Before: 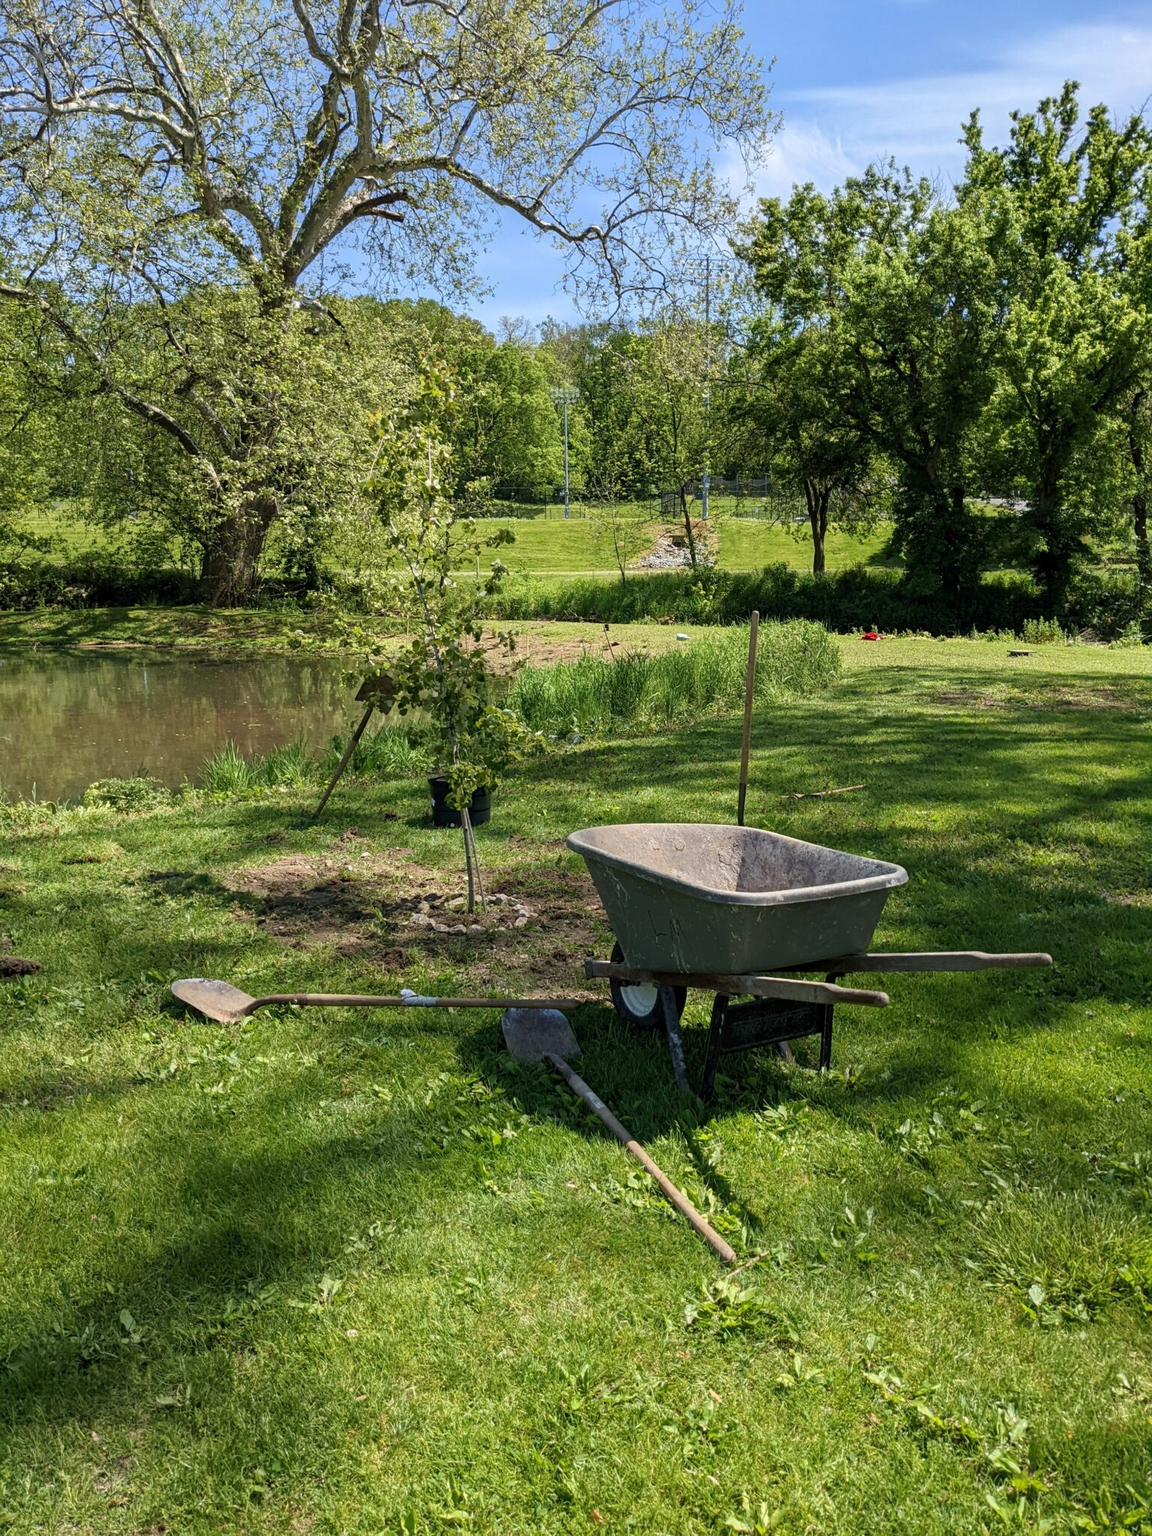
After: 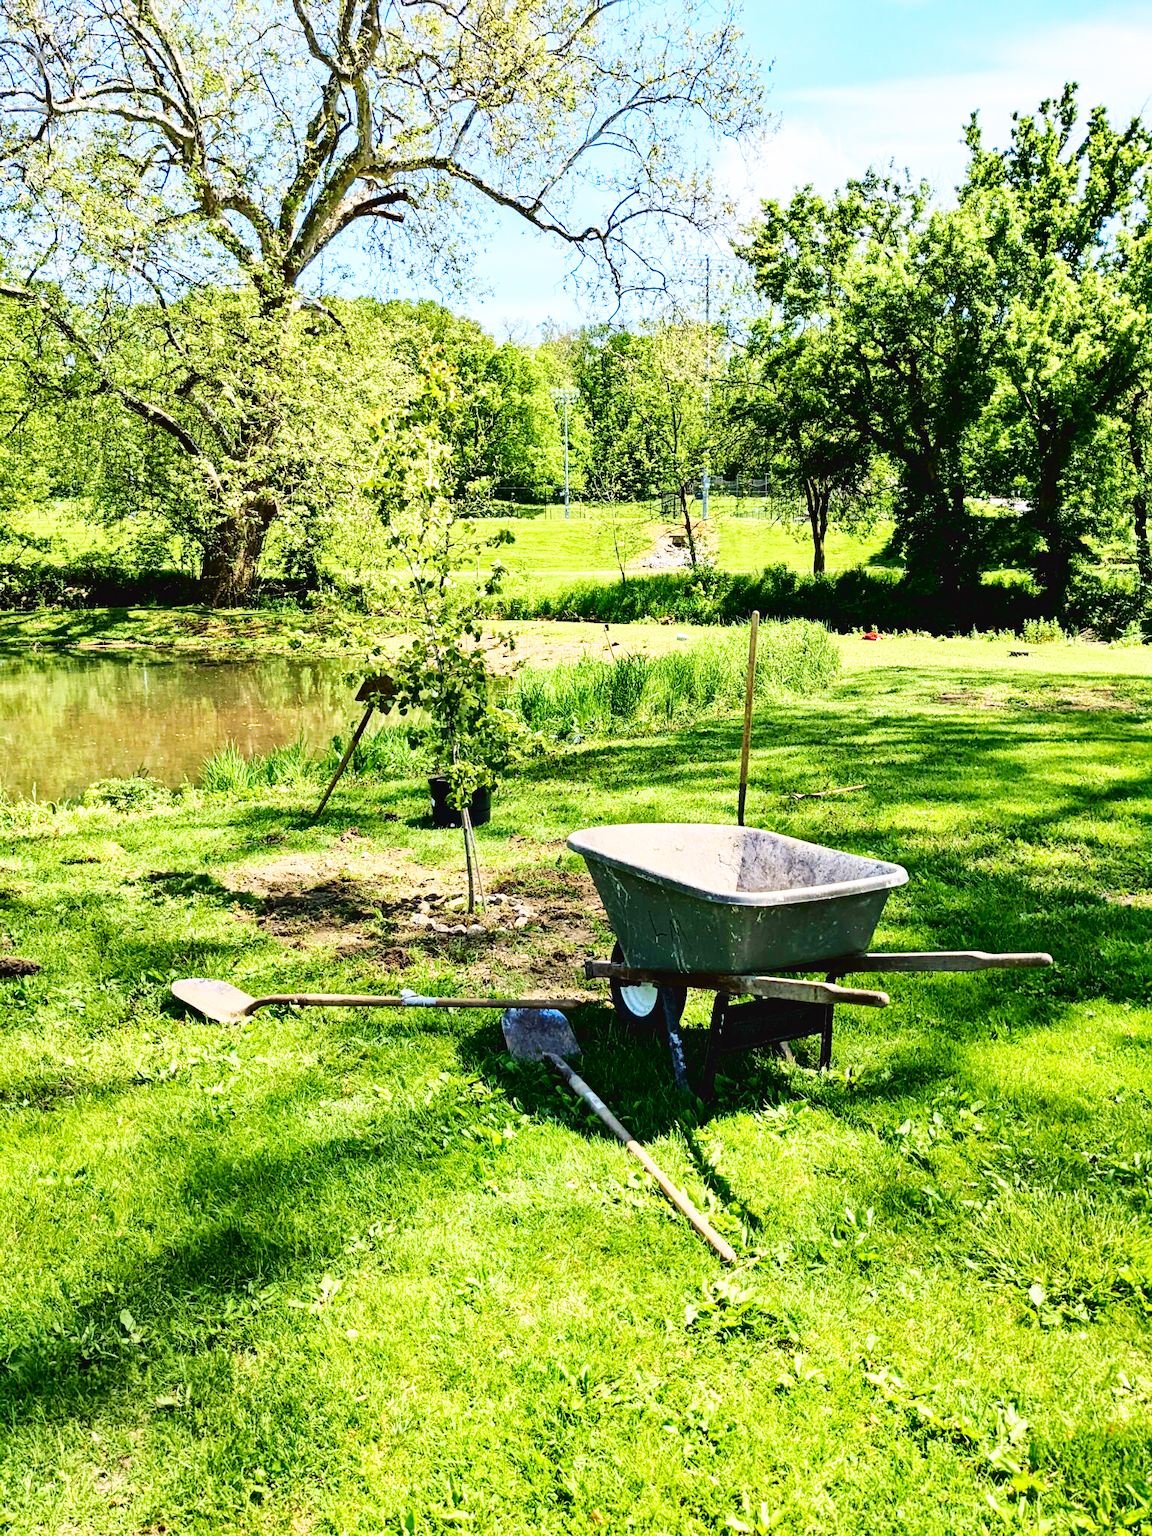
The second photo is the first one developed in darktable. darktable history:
shadows and highlights: low approximation 0.01, soften with gaussian
tone curve: curves: ch0 [(0, 0.023) (0.087, 0.065) (0.184, 0.168) (0.45, 0.54) (0.57, 0.683) (0.722, 0.825) (0.877, 0.948) (1, 1)]; ch1 [(0, 0) (0.388, 0.369) (0.45, 0.43) (0.505, 0.509) (0.534, 0.528) (0.657, 0.655) (1, 1)]; ch2 [(0, 0) (0.314, 0.223) (0.427, 0.405) (0.5, 0.5) (0.55, 0.566) (0.625, 0.657) (1, 1)], color space Lab, independent channels, preserve colors none
base curve: curves: ch0 [(0, 0.003) (0.001, 0.002) (0.006, 0.004) (0.02, 0.022) (0.048, 0.086) (0.094, 0.234) (0.162, 0.431) (0.258, 0.629) (0.385, 0.8) (0.548, 0.918) (0.751, 0.988) (1, 1)], preserve colors none
